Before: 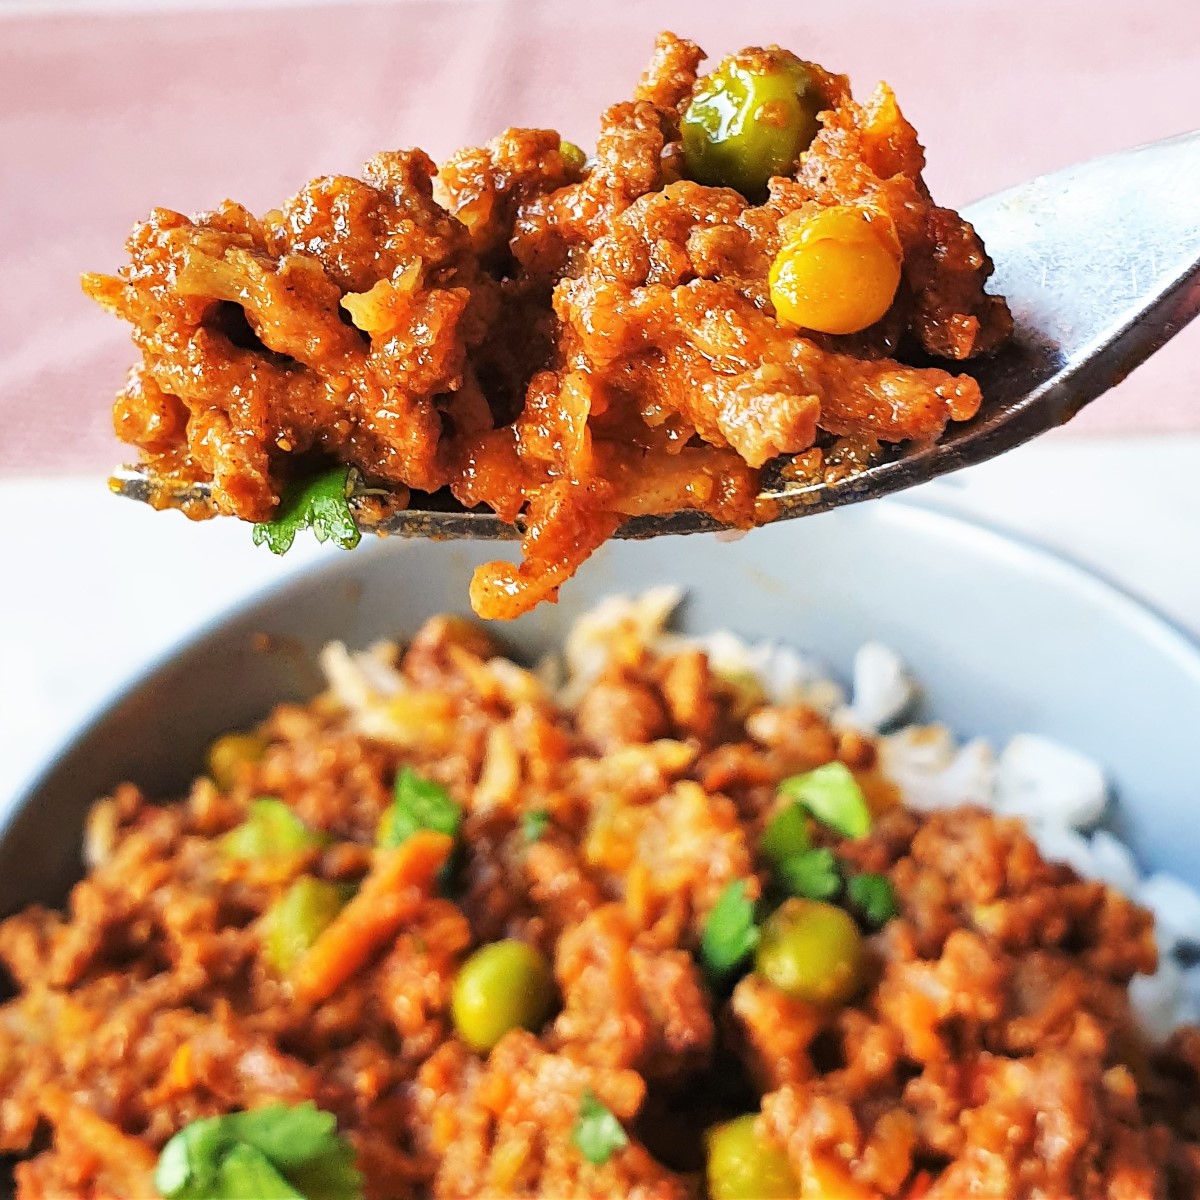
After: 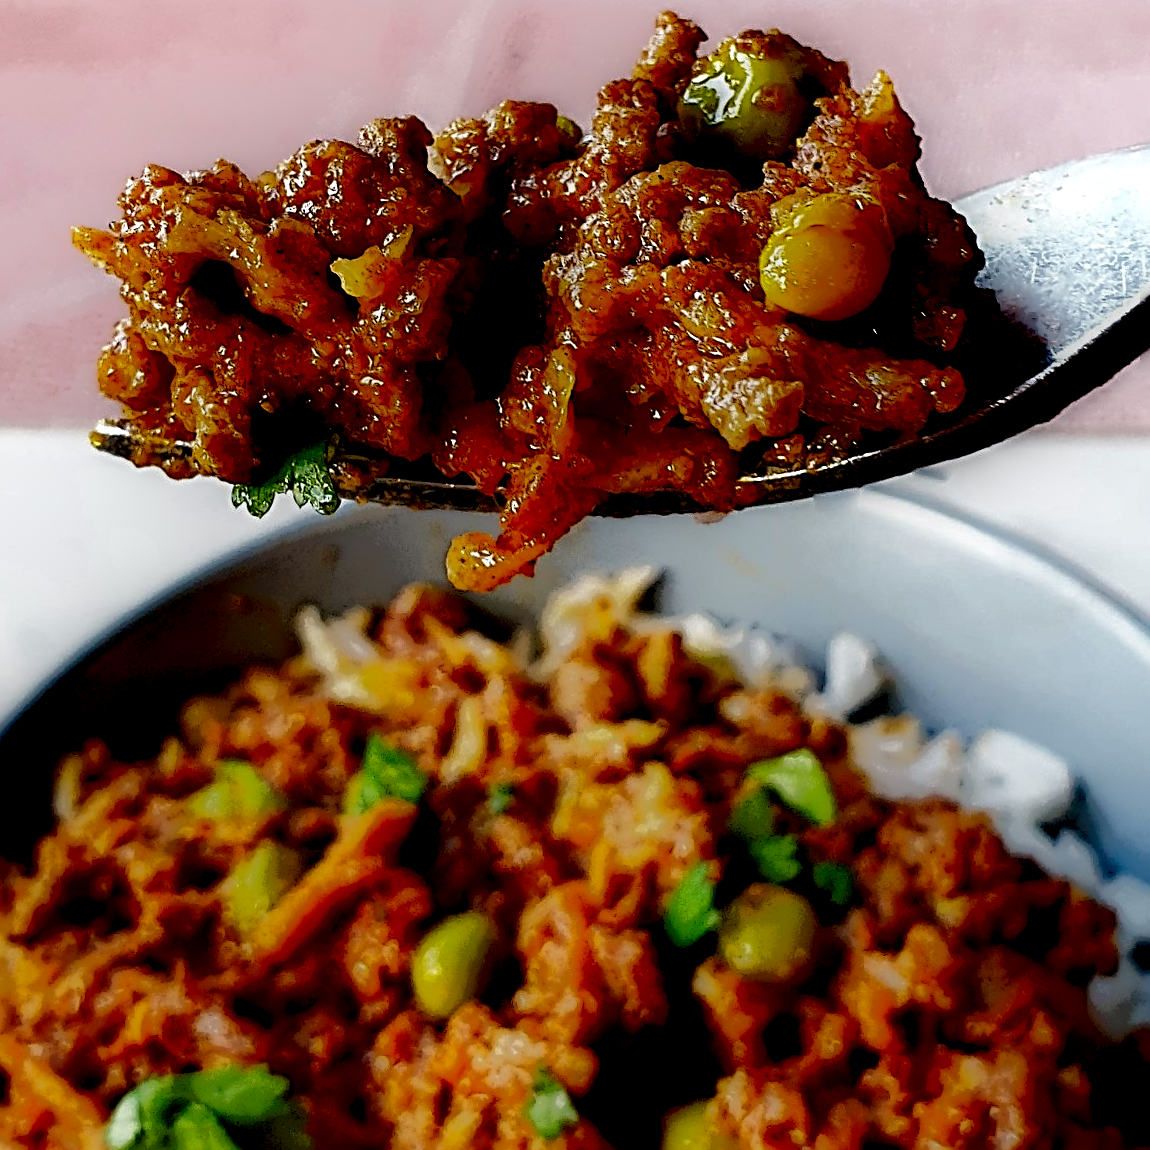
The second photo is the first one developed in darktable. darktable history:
sharpen: radius 3.985
local contrast: highlights 0%, shadows 222%, detail 164%, midtone range 0.008
crop and rotate: angle -2.54°
exposure: exposure 0.19 EV, compensate highlight preservation false
